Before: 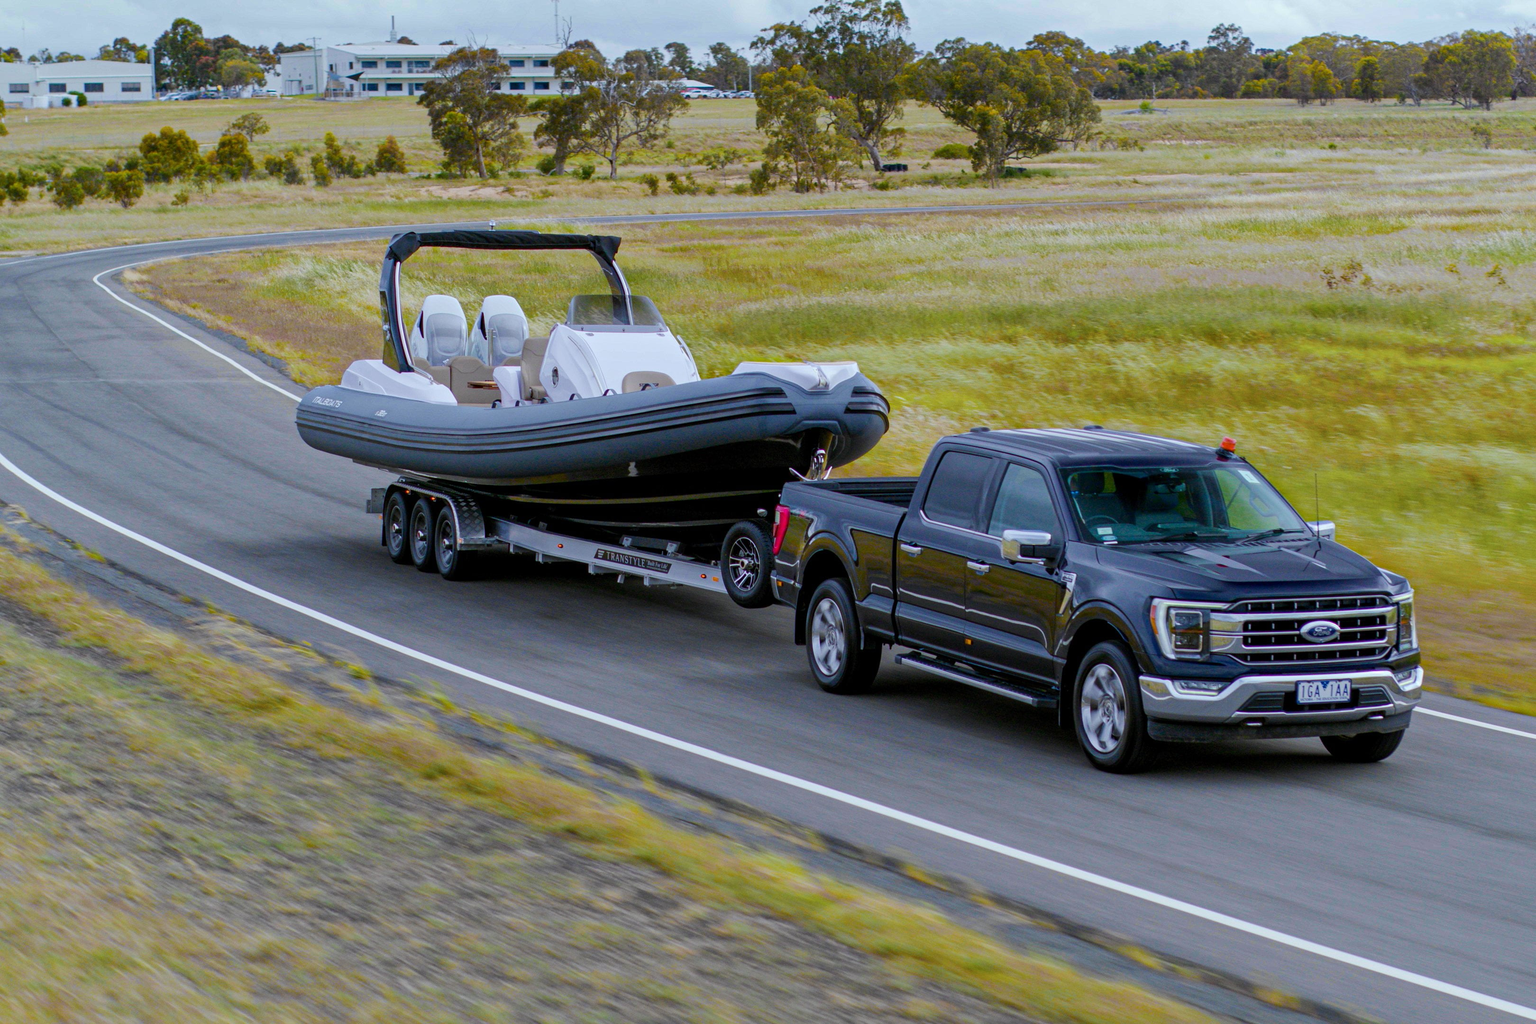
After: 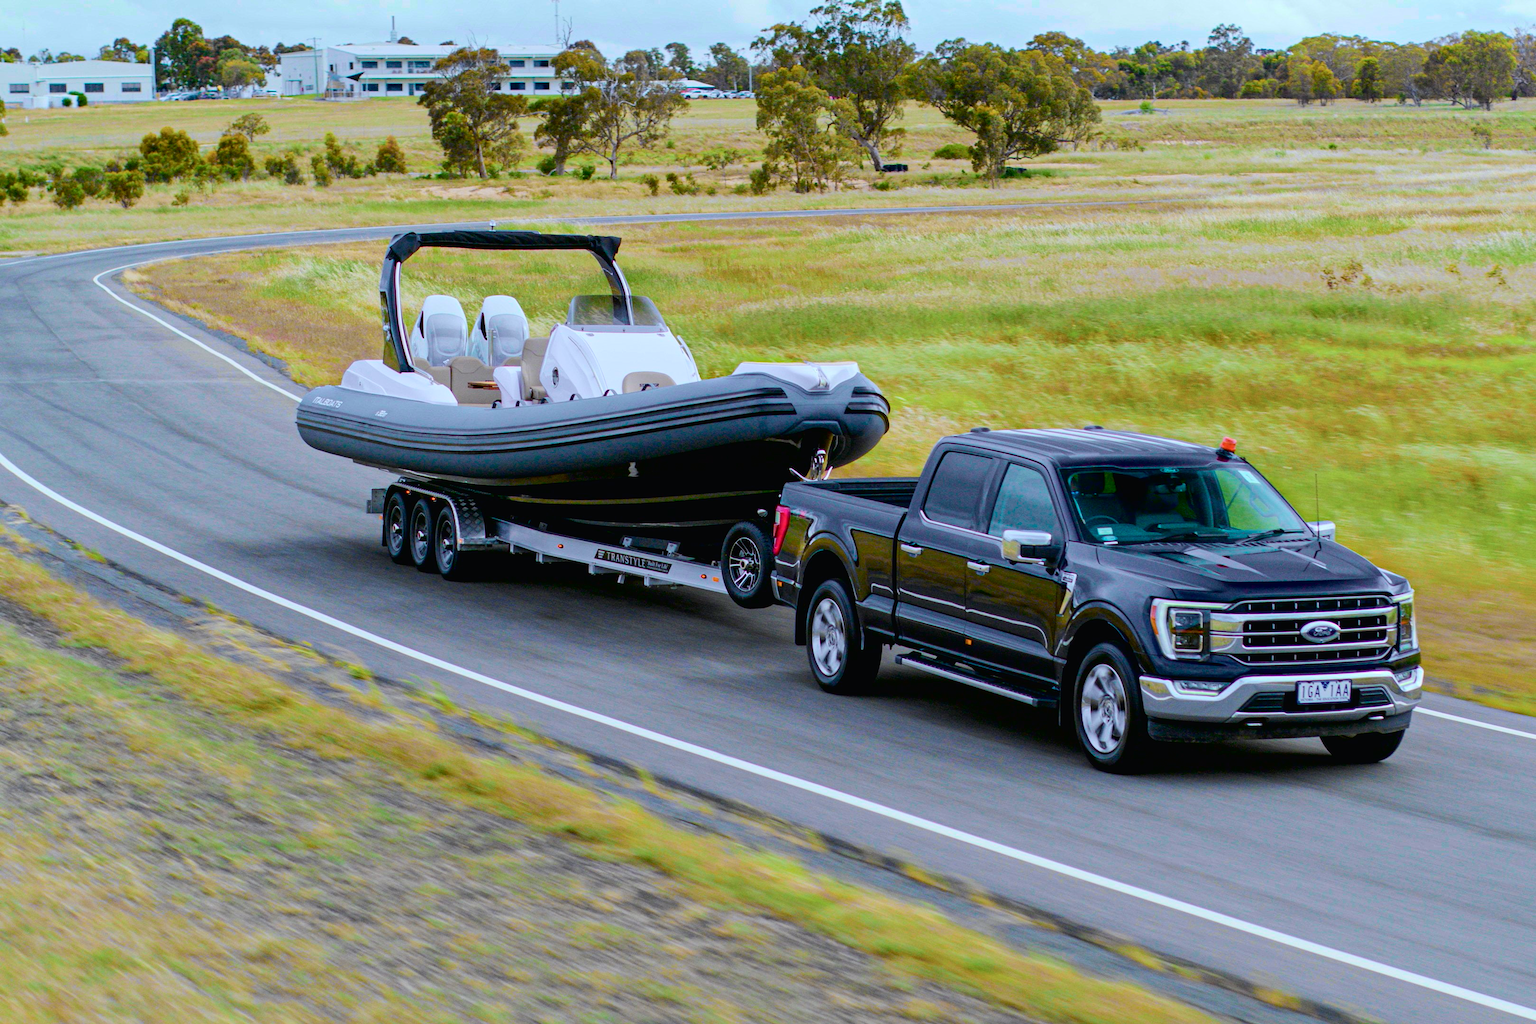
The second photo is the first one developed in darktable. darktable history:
tone curve: curves: ch0 [(0, 0.013) (0.054, 0.018) (0.205, 0.197) (0.289, 0.309) (0.382, 0.437) (0.475, 0.552) (0.666, 0.743) (0.791, 0.85) (1, 0.998)]; ch1 [(0, 0) (0.394, 0.338) (0.449, 0.404) (0.499, 0.498) (0.526, 0.528) (0.543, 0.564) (0.589, 0.633) (0.66, 0.687) (0.783, 0.804) (1, 1)]; ch2 [(0, 0) (0.304, 0.31) (0.403, 0.399) (0.441, 0.421) (0.474, 0.466) (0.498, 0.496) (0.524, 0.538) (0.555, 0.584) (0.633, 0.665) (0.7, 0.711) (1, 1)], color space Lab, independent channels, preserve colors none
